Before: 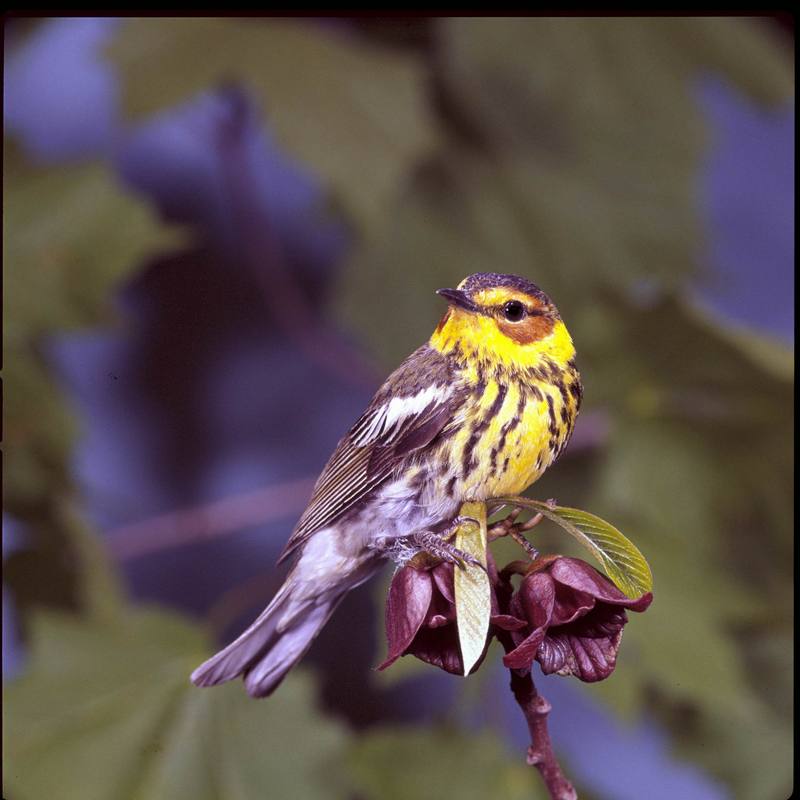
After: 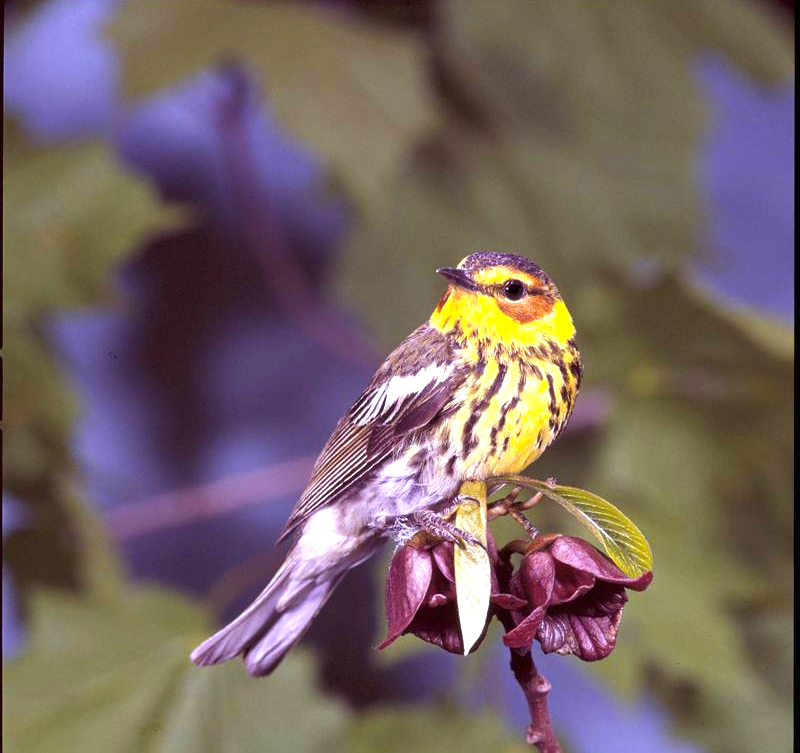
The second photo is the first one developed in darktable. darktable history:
crop and rotate: top 2.657%, bottom 3.196%
color balance rgb: power › hue 329.86°, linear chroma grading › global chroma 9.261%, perceptual saturation grading › global saturation -3.437%
exposure: black level correction 0, exposure 0.699 EV, compensate exposure bias true, compensate highlight preservation false
